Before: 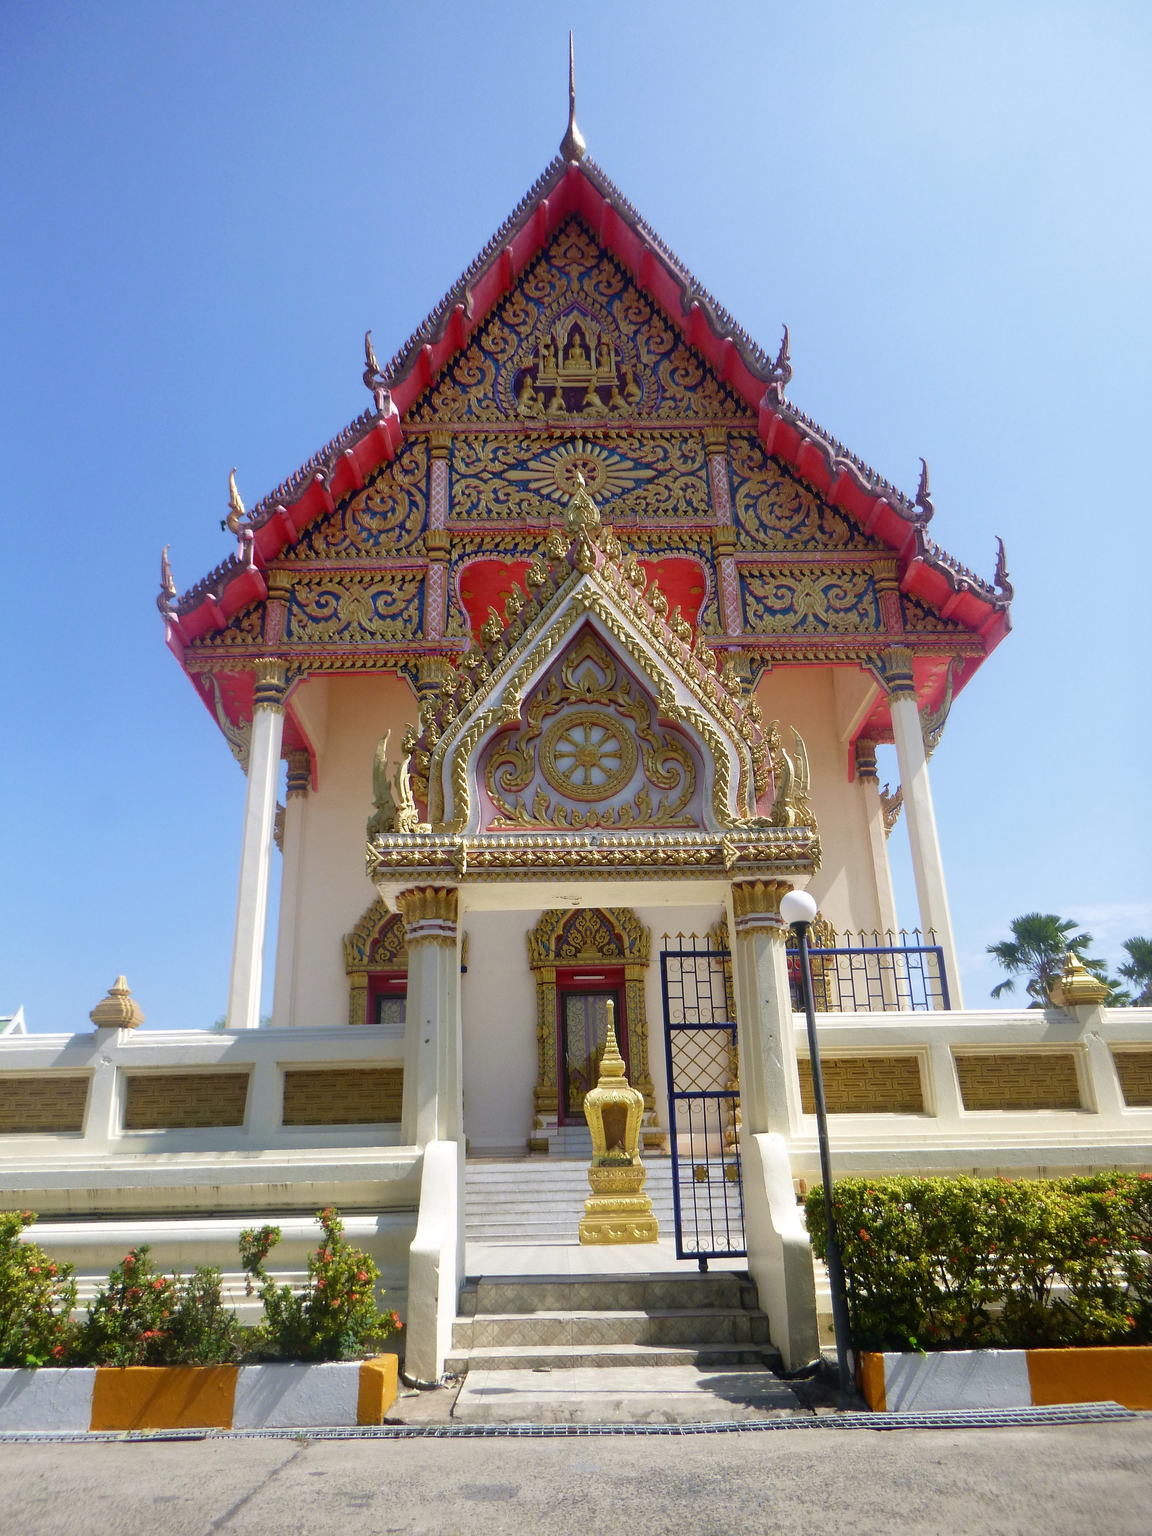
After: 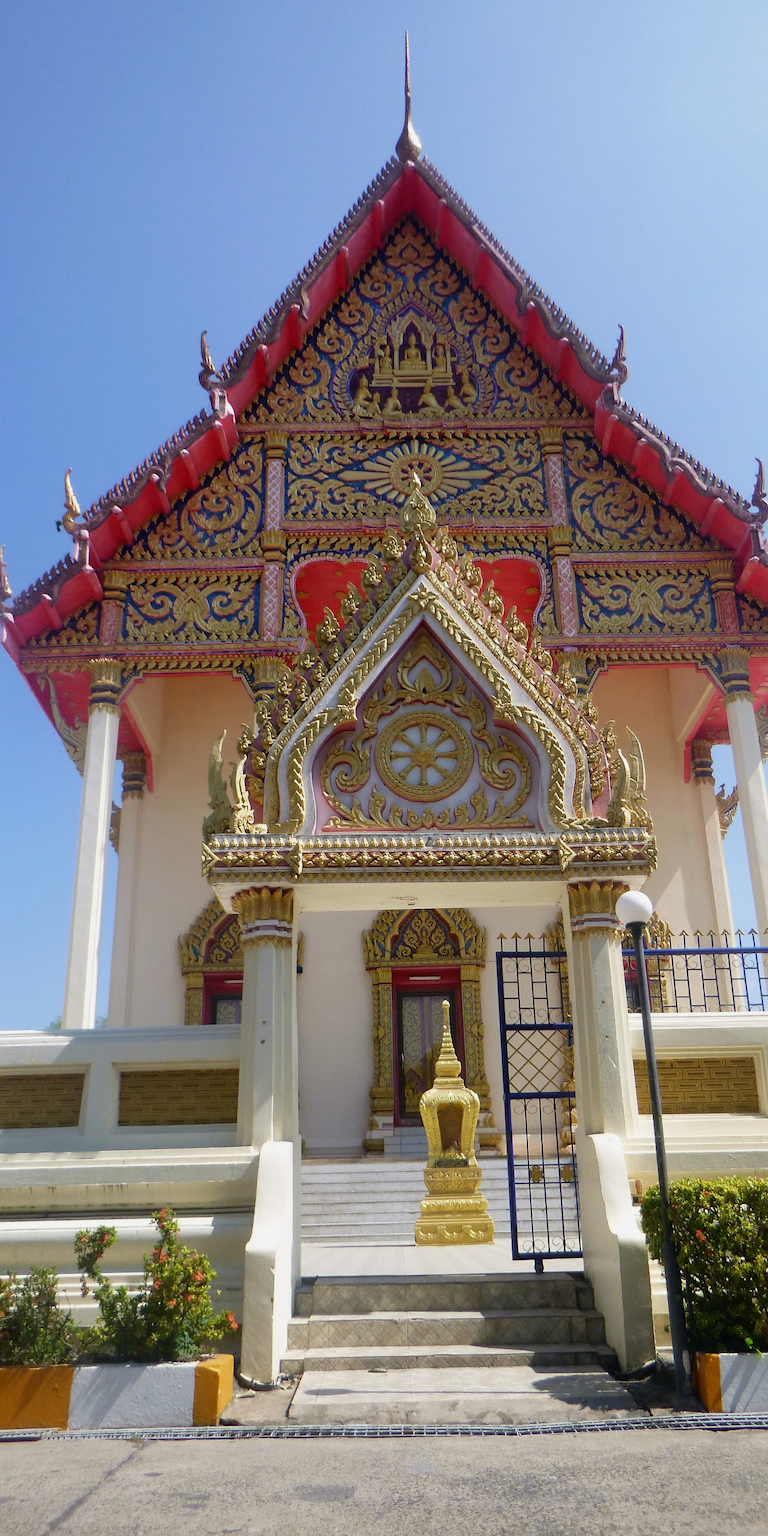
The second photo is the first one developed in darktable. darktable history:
crop and rotate: left 14.34%, right 18.923%
exposure: exposure -0.153 EV, compensate highlight preservation false
